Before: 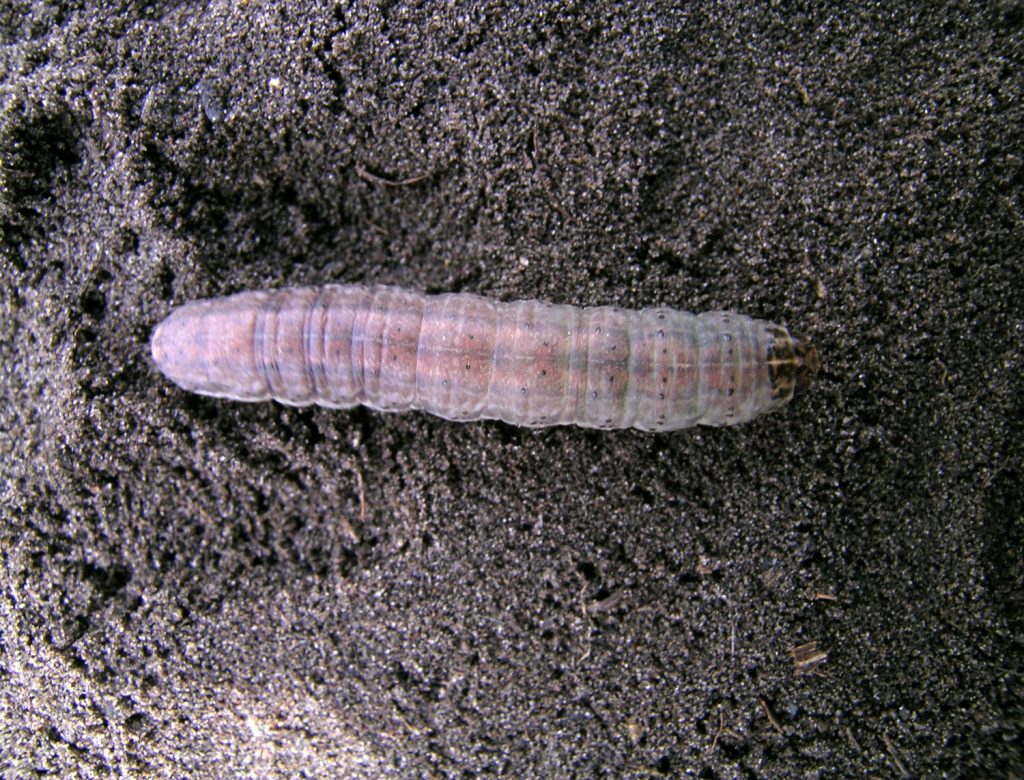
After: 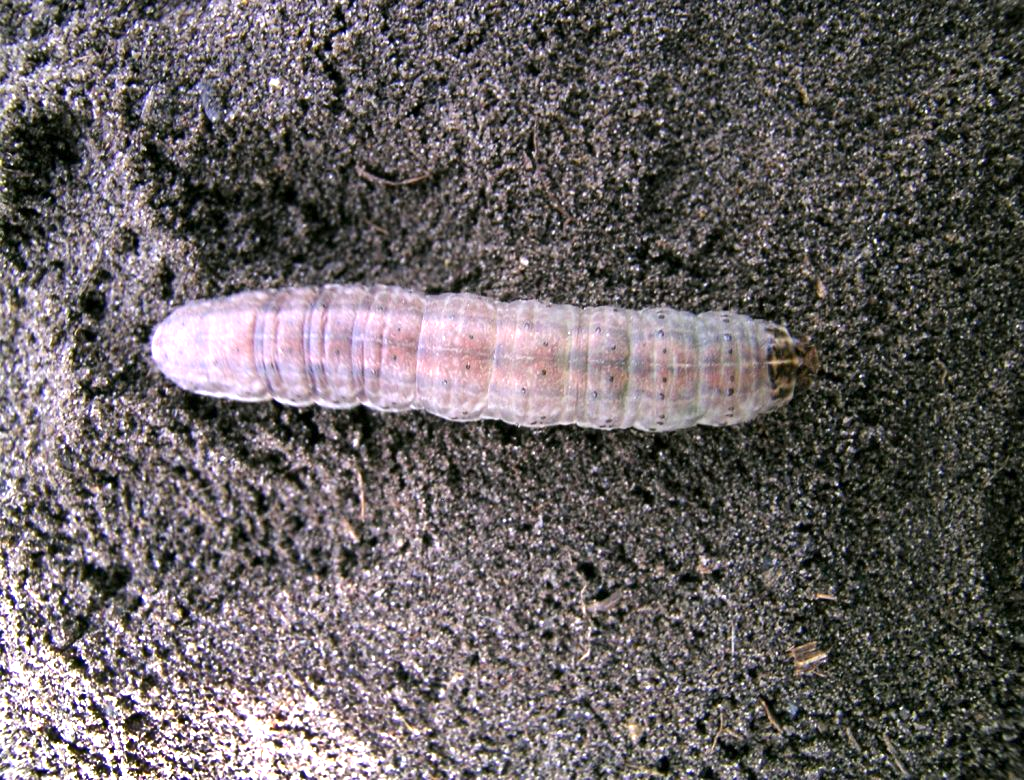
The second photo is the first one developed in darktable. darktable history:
exposure: exposure 1 EV, compensate highlight preservation false
shadows and highlights: shadows 20.91, highlights -82.73, soften with gaussian
graduated density: on, module defaults
